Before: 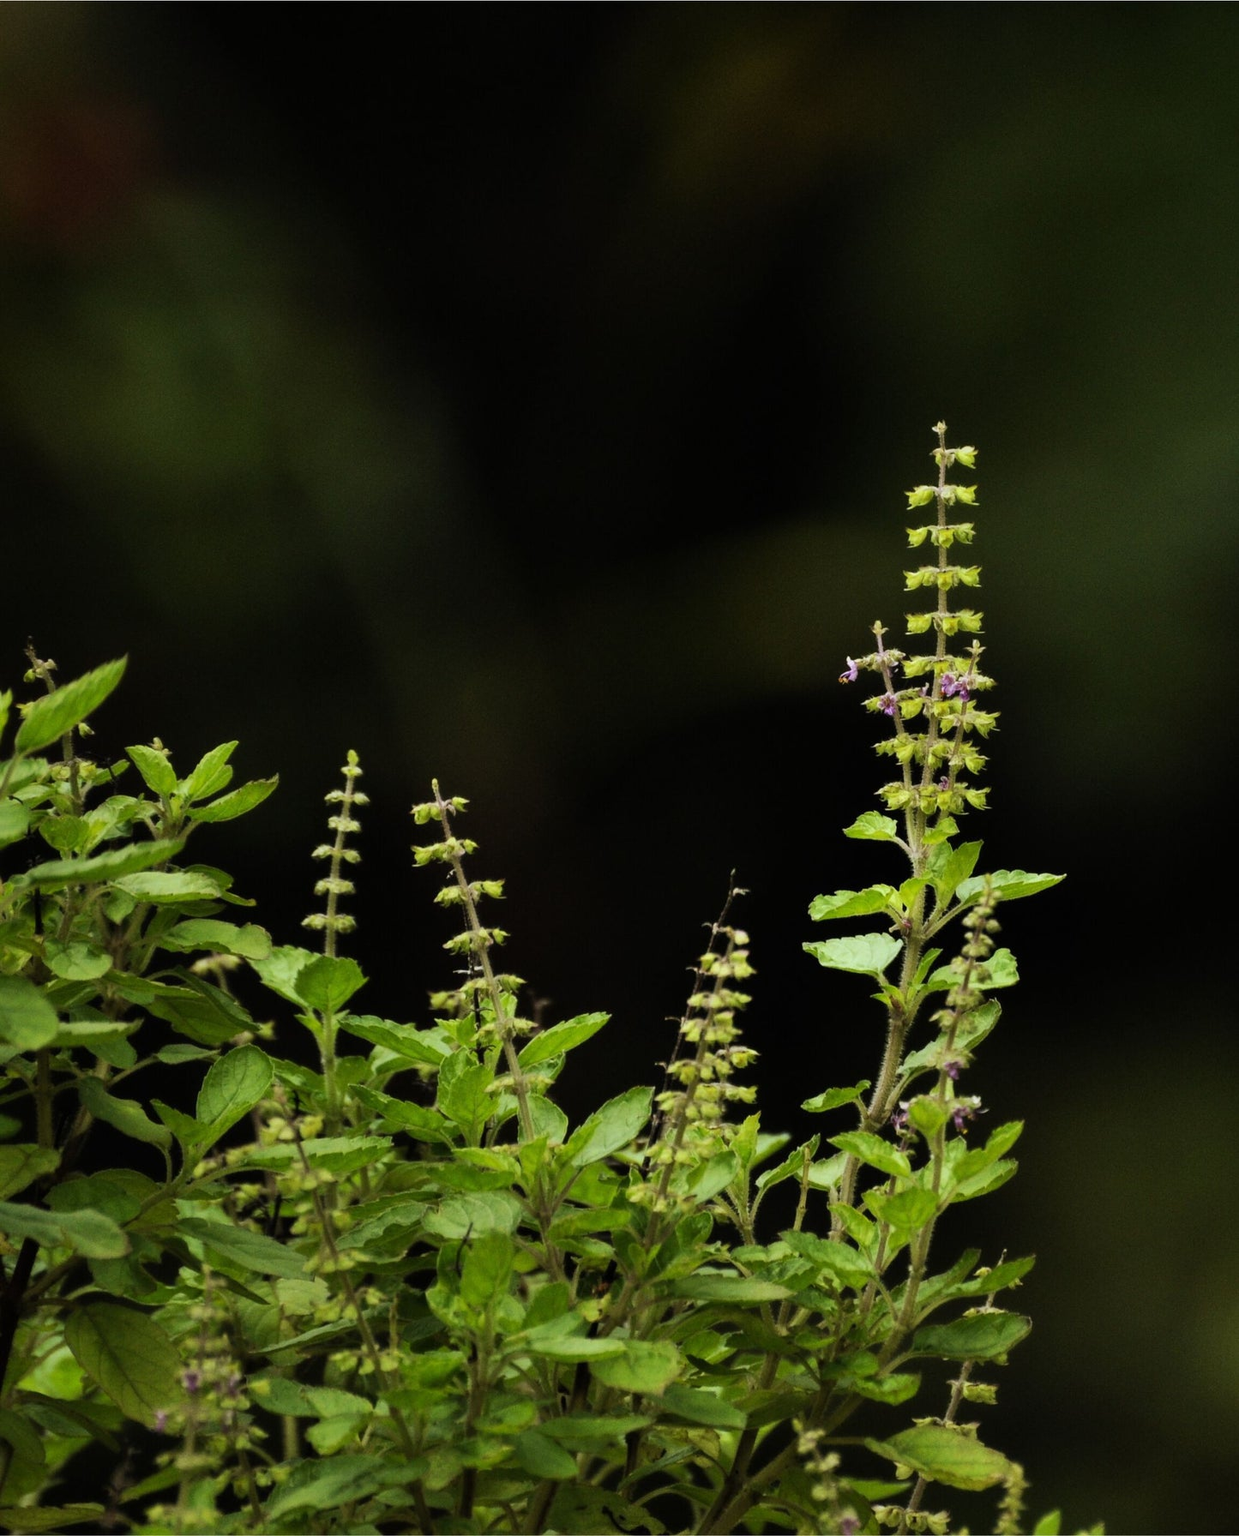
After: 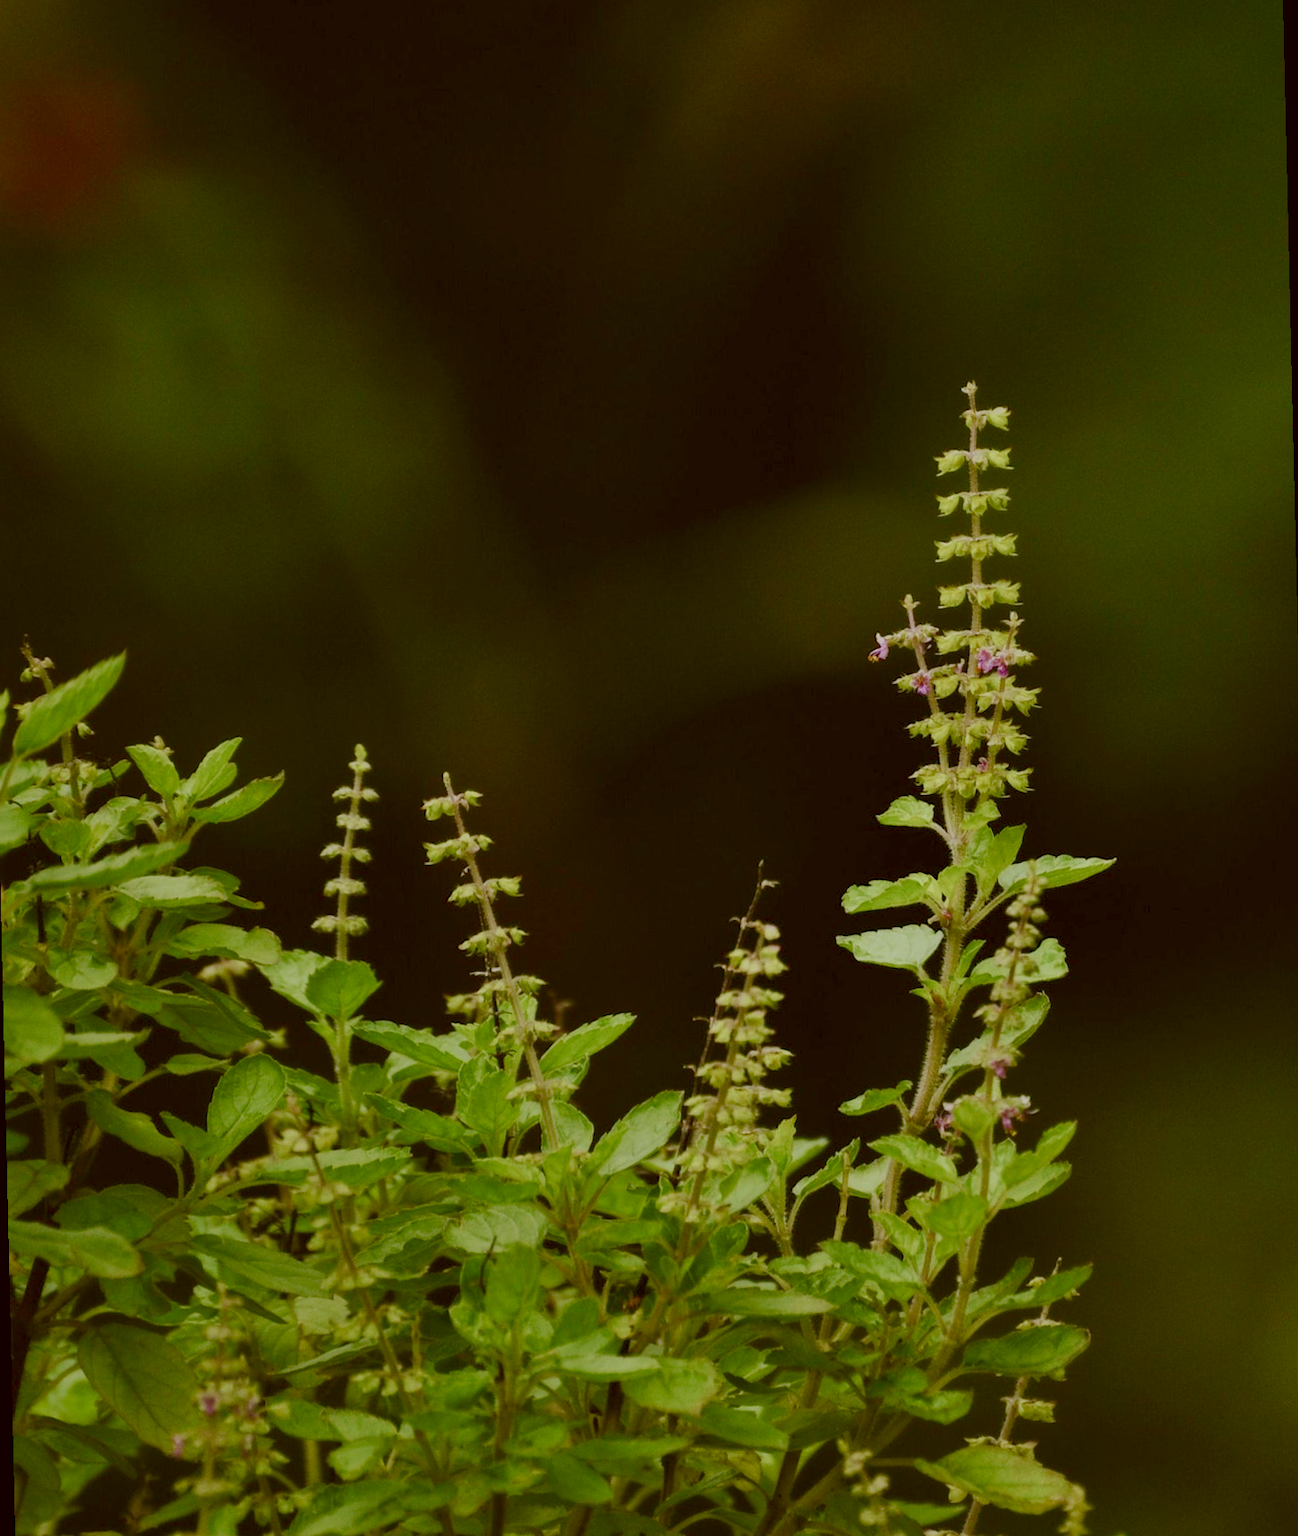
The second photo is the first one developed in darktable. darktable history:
rotate and perspective: rotation -1.32°, lens shift (horizontal) -0.031, crop left 0.015, crop right 0.985, crop top 0.047, crop bottom 0.982
color correction: highlights a* -0.482, highlights b* 0.161, shadows a* 4.66, shadows b* 20.72
color balance rgb: shadows lift › chroma 1%, shadows lift › hue 113°, highlights gain › chroma 0.2%, highlights gain › hue 333°, perceptual saturation grading › global saturation 20%, perceptual saturation grading › highlights -50%, perceptual saturation grading › shadows 25%, contrast -30%
